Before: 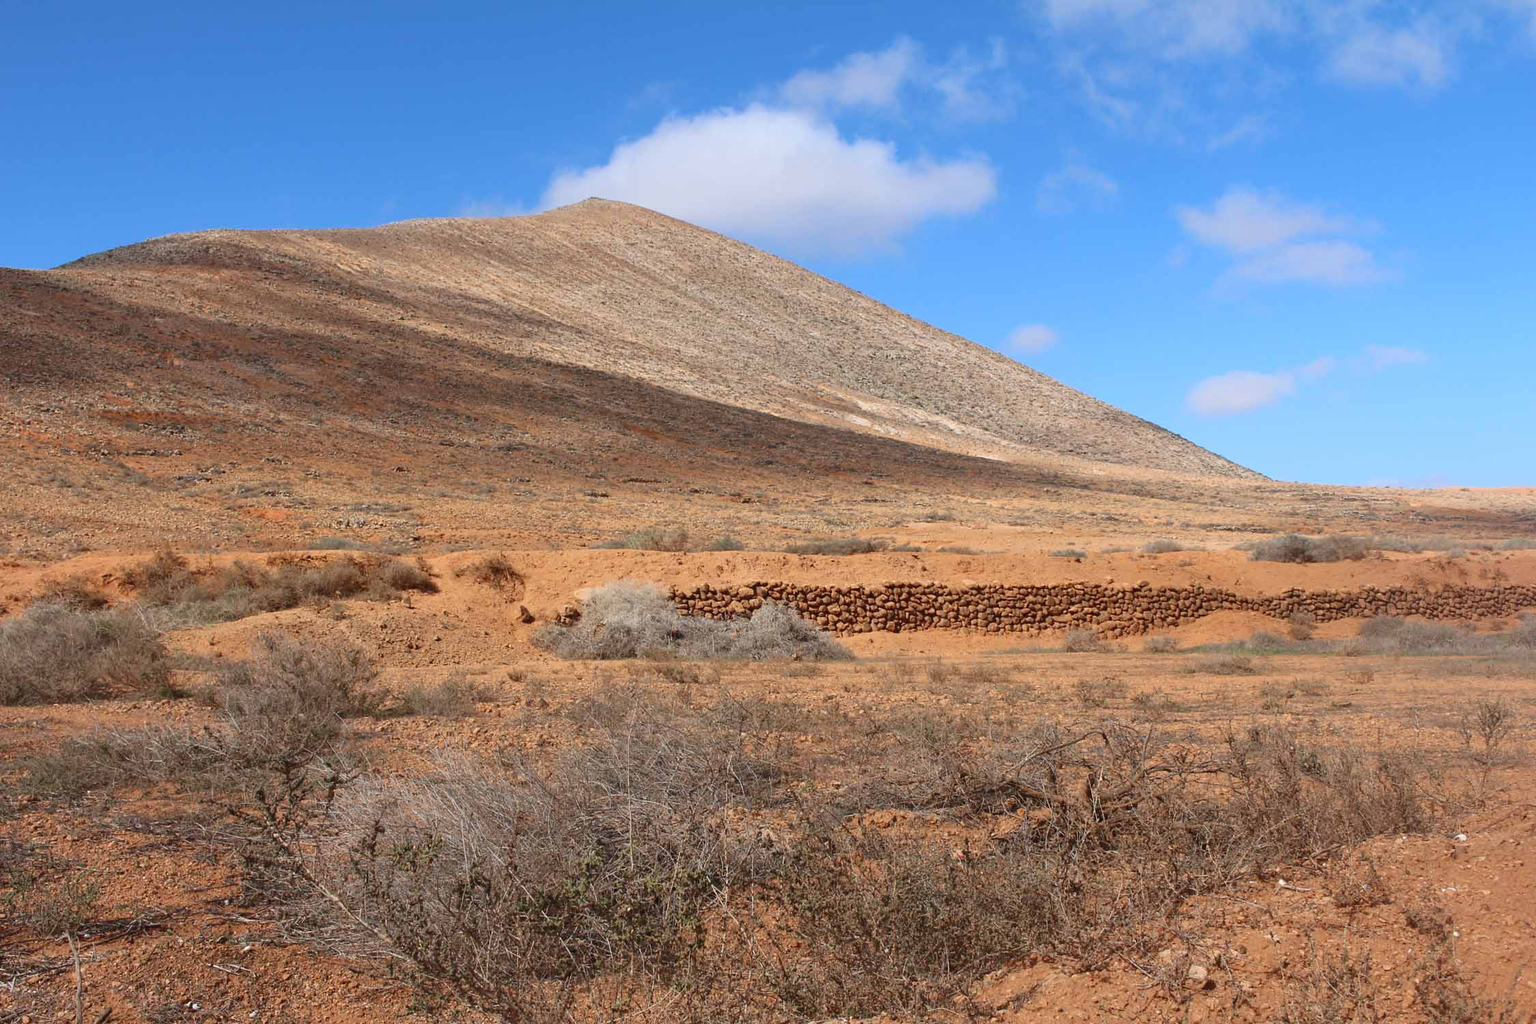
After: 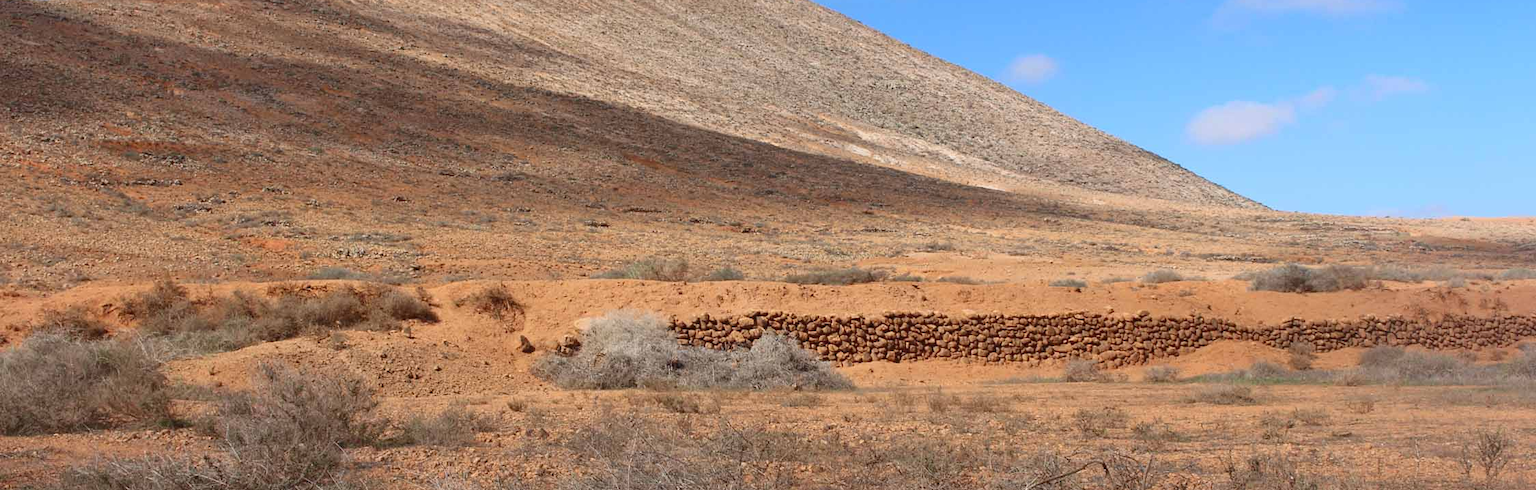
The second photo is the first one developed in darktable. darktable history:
crop and rotate: top 26.452%, bottom 25.552%
